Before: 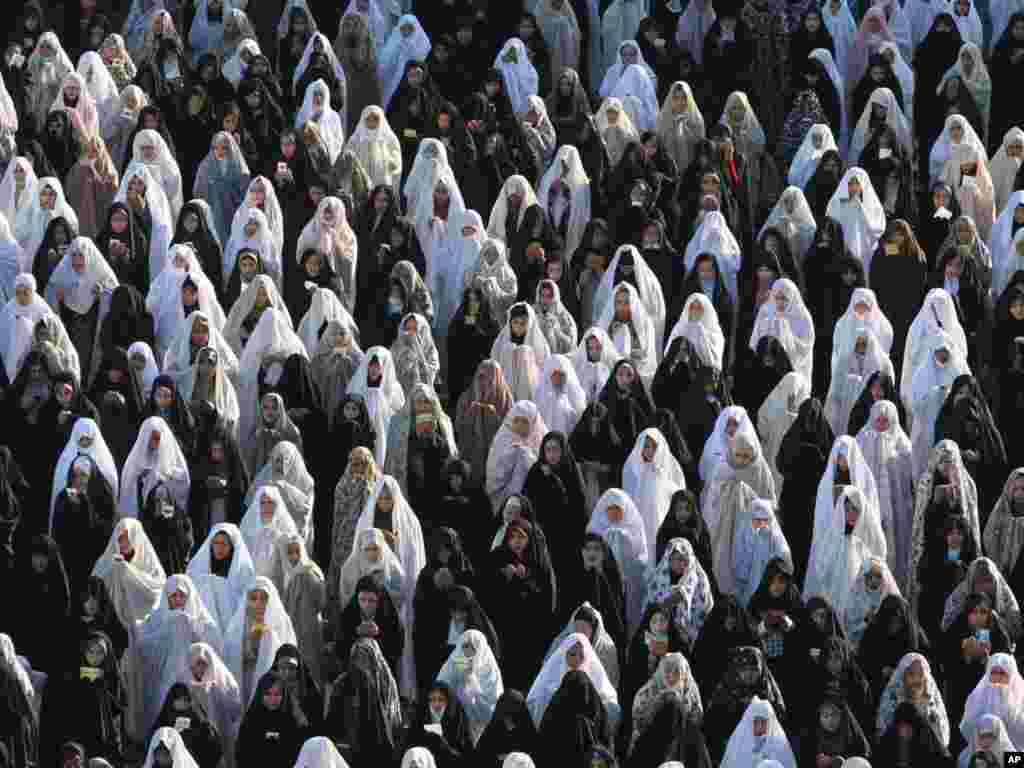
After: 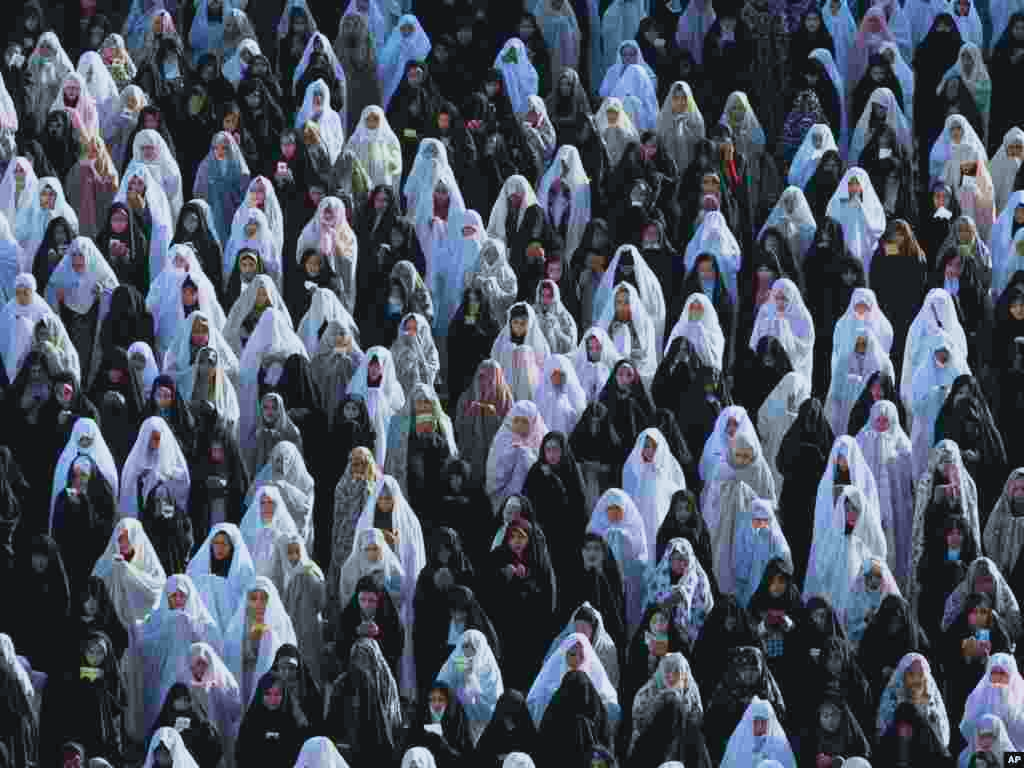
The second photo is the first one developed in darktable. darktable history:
velvia: on, module defaults
color calibration: illuminant custom, x 0.368, y 0.373, temperature 4349.8 K
tone curve: curves: ch0 [(0, 0.036) (0.053, 0.068) (0.211, 0.217) (0.519, 0.513) (0.847, 0.82) (0.991, 0.914)]; ch1 [(0, 0) (0.276, 0.206) (0.412, 0.353) (0.482, 0.475) (0.495, 0.5) (0.509, 0.502) (0.563, 0.57) (0.667, 0.672) (0.788, 0.809) (1, 1)]; ch2 [(0, 0) (0.438, 0.456) (0.473, 0.47) (0.503, 0.503) (0.523, 0.528) (0.562, 0.571) (0.612, 0.61) (0.679, 0.72) (1, 1)], preserve colors none
